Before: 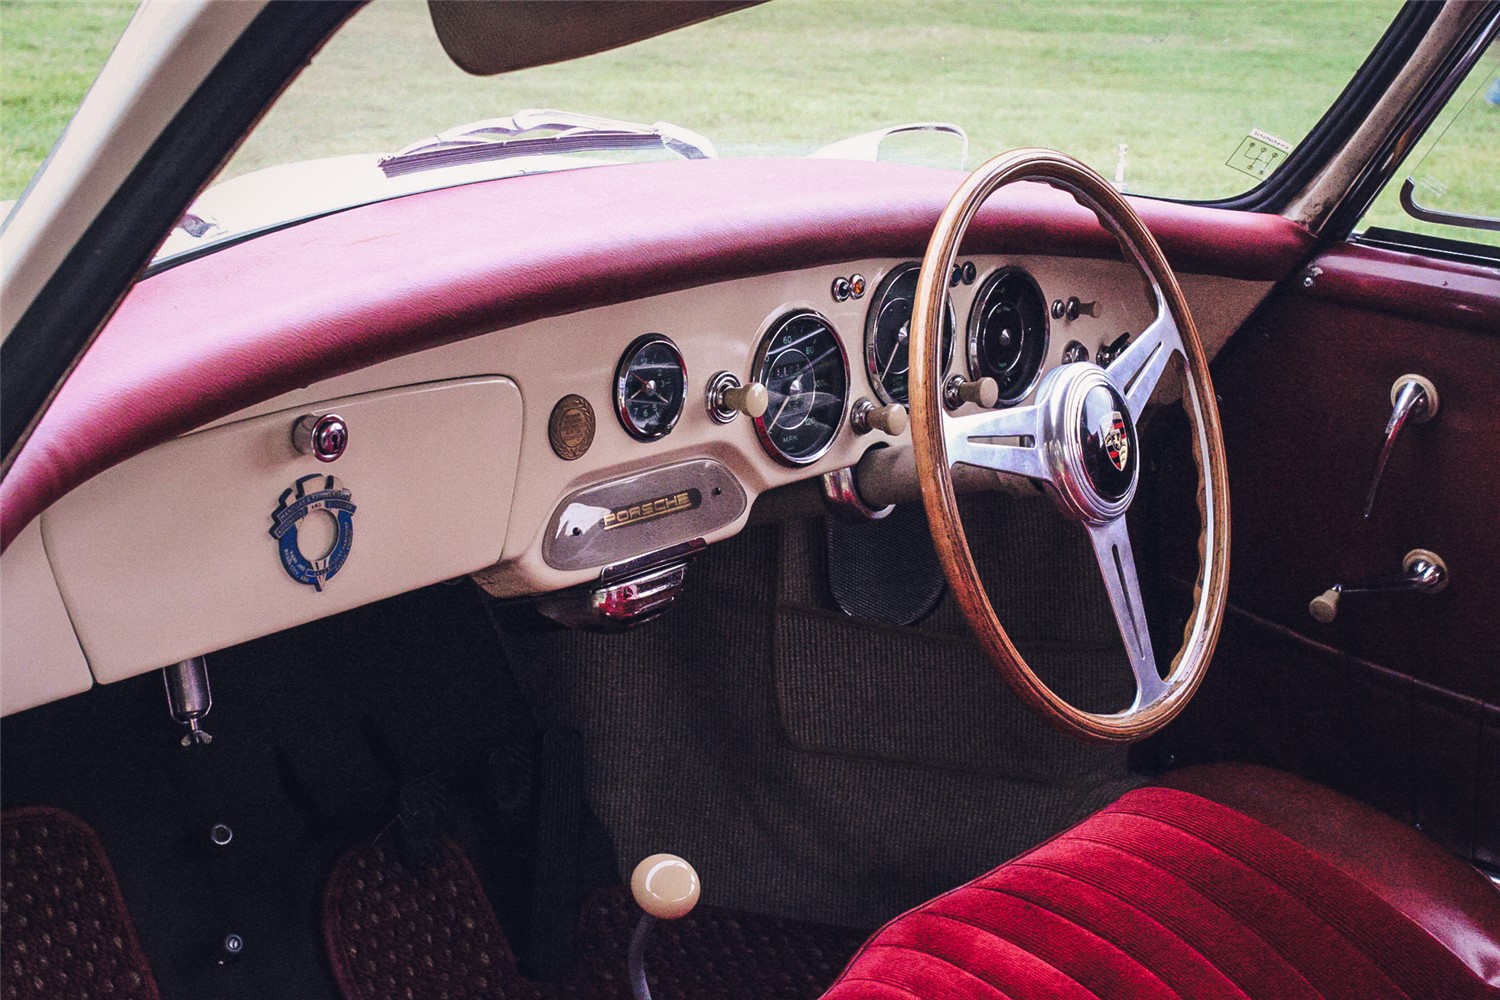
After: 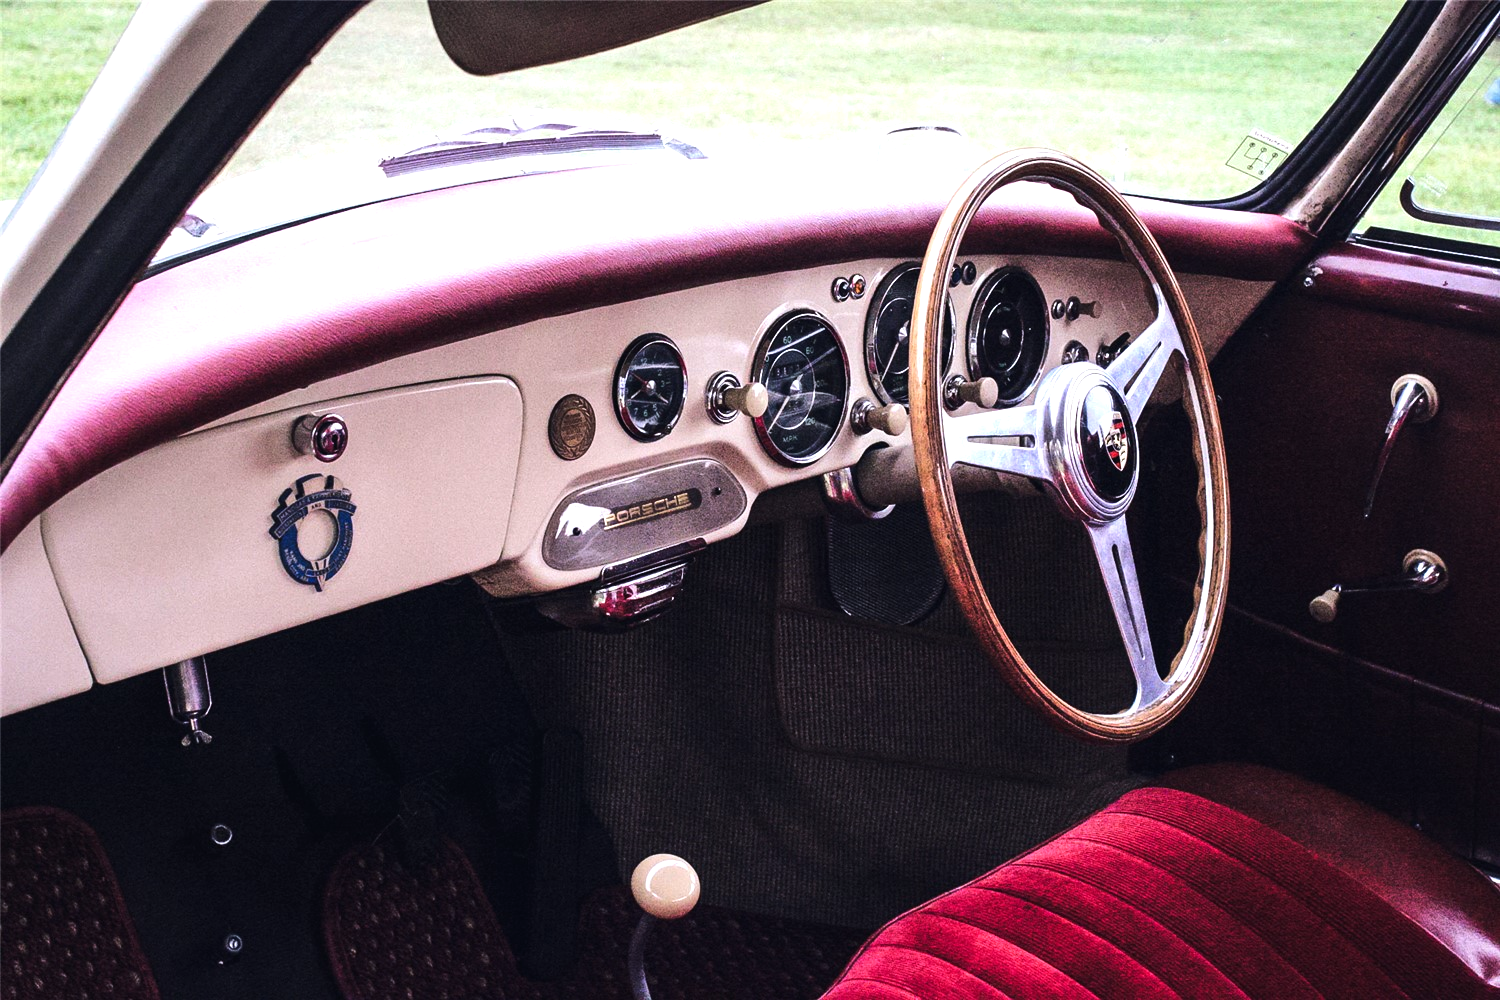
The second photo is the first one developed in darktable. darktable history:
tone equalizer: -8 EV -0.75 EV, -7 EV -0.7 EV, -6 EV -0.6 EV, -5 EV -0.4 EV, -3 EV 0.4 EV, -2 EV 0.6 EV, -1 EV 0.7 EV, +0 EV 0.75 EV, edges refinement/feathering 500, mask exposure compensation -1.57 EV, preserve details no
white balance: red 0.98, blue 1.034
